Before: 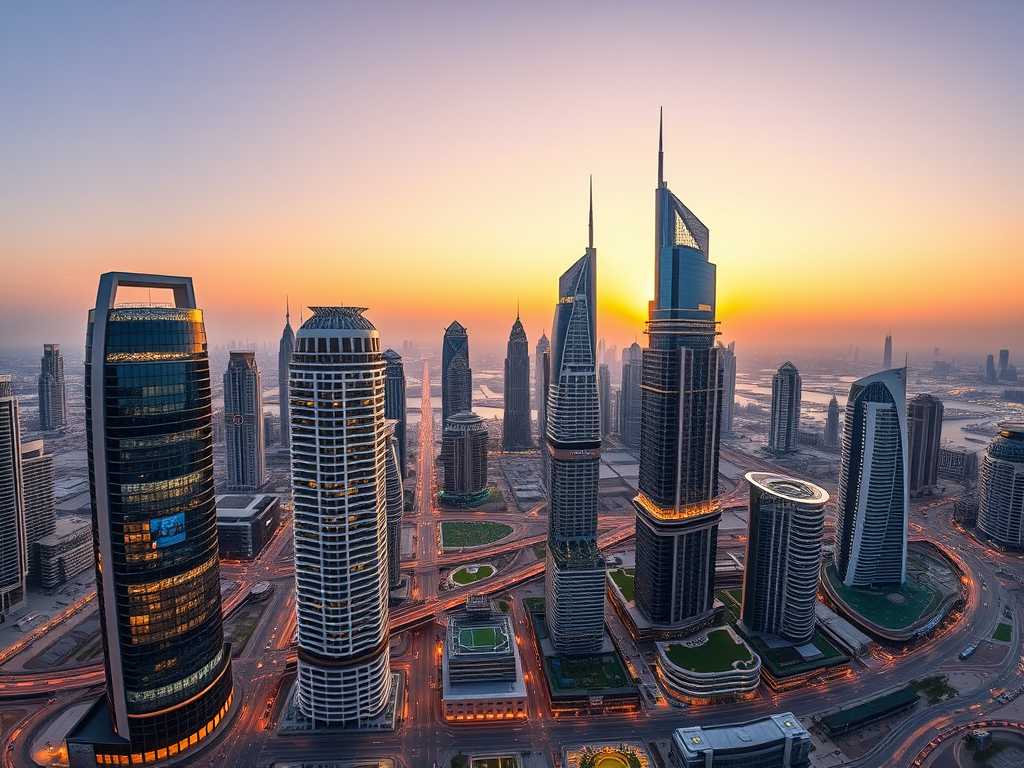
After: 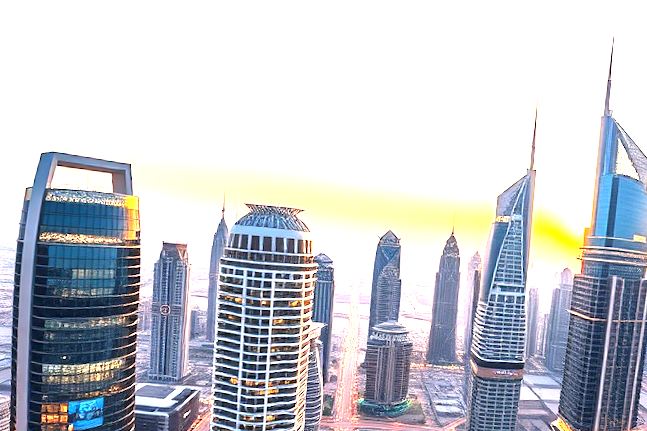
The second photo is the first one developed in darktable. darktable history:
exposure: black level correction 0, exposure 2.138 EV, compensate exposure bias true, compensate highlight preservation false
crop and rotate: angle -4.99°, left 2.122%, top 6.945%, right 27.566%, bottom 30.519%
